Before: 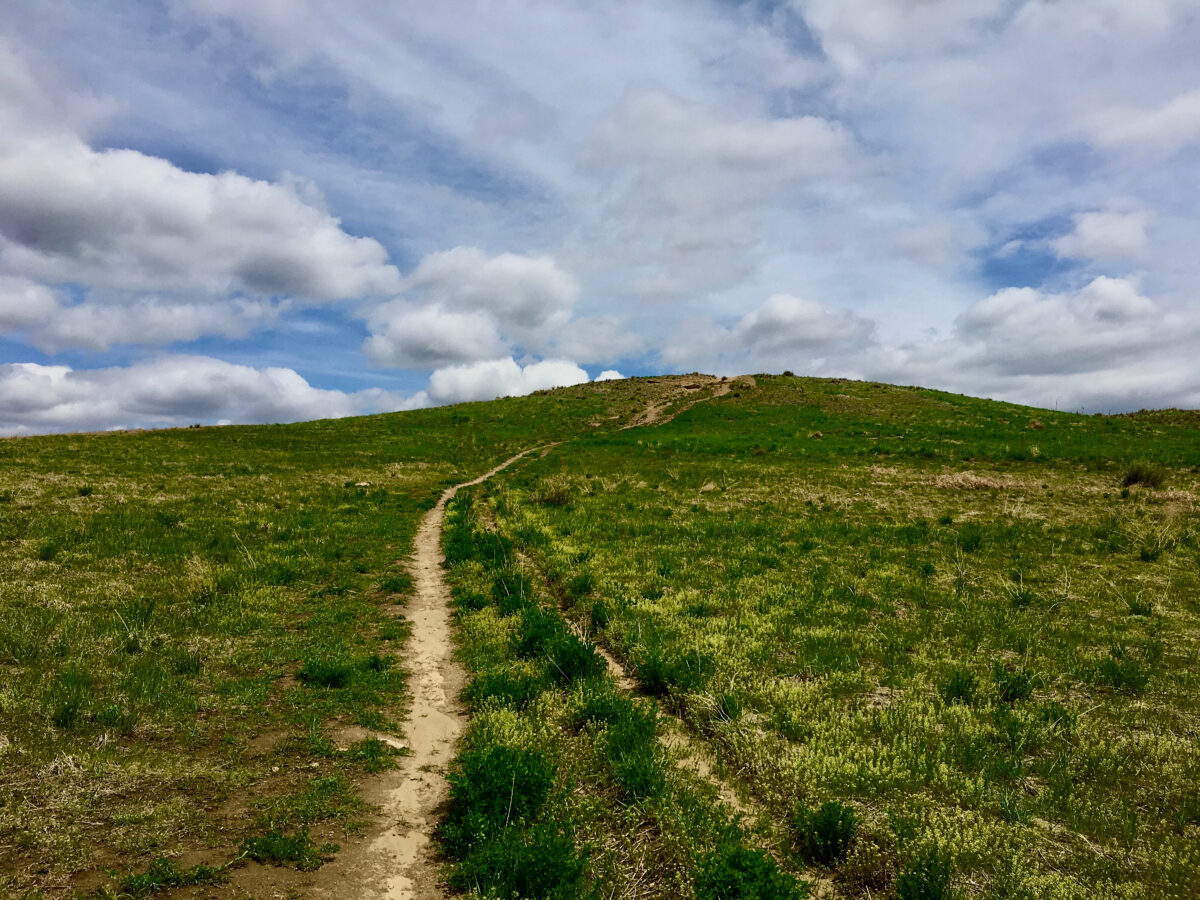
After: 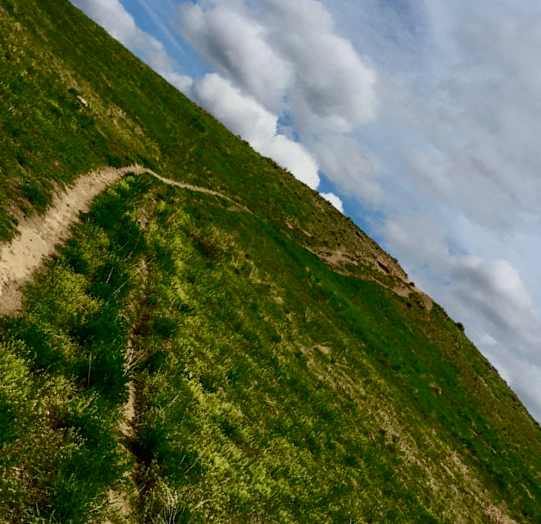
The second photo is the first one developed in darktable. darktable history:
crop and rotate: angle -45.42°, top 16.256%, right 0.843%, bottom 11.681%
contrast brightness saturation: brightness -0.092
